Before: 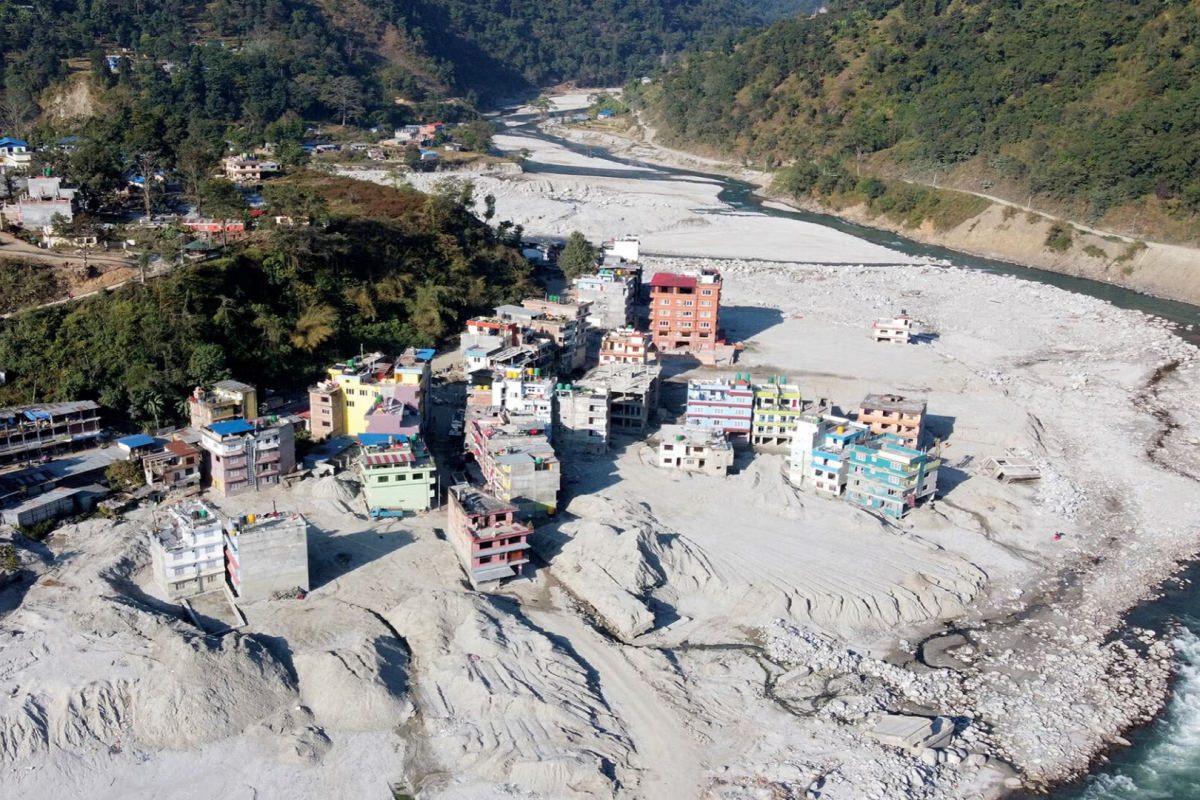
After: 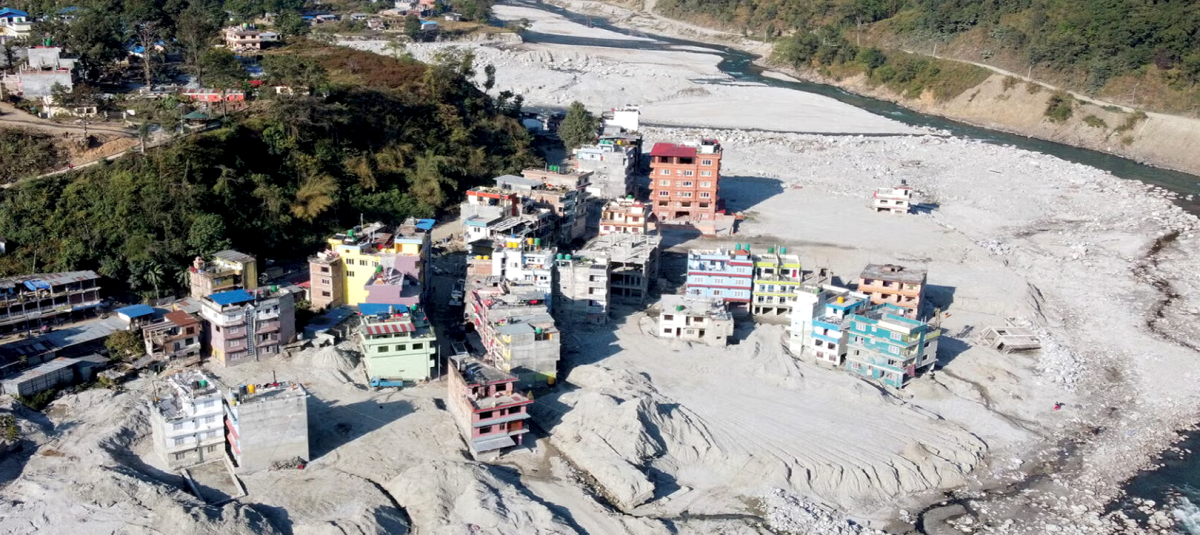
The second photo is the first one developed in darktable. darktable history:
crop: top 16.309%, bottom 16.719%
local contrast: highlights 106%, shadows 103%, detail 120%, midtone range 0.2
